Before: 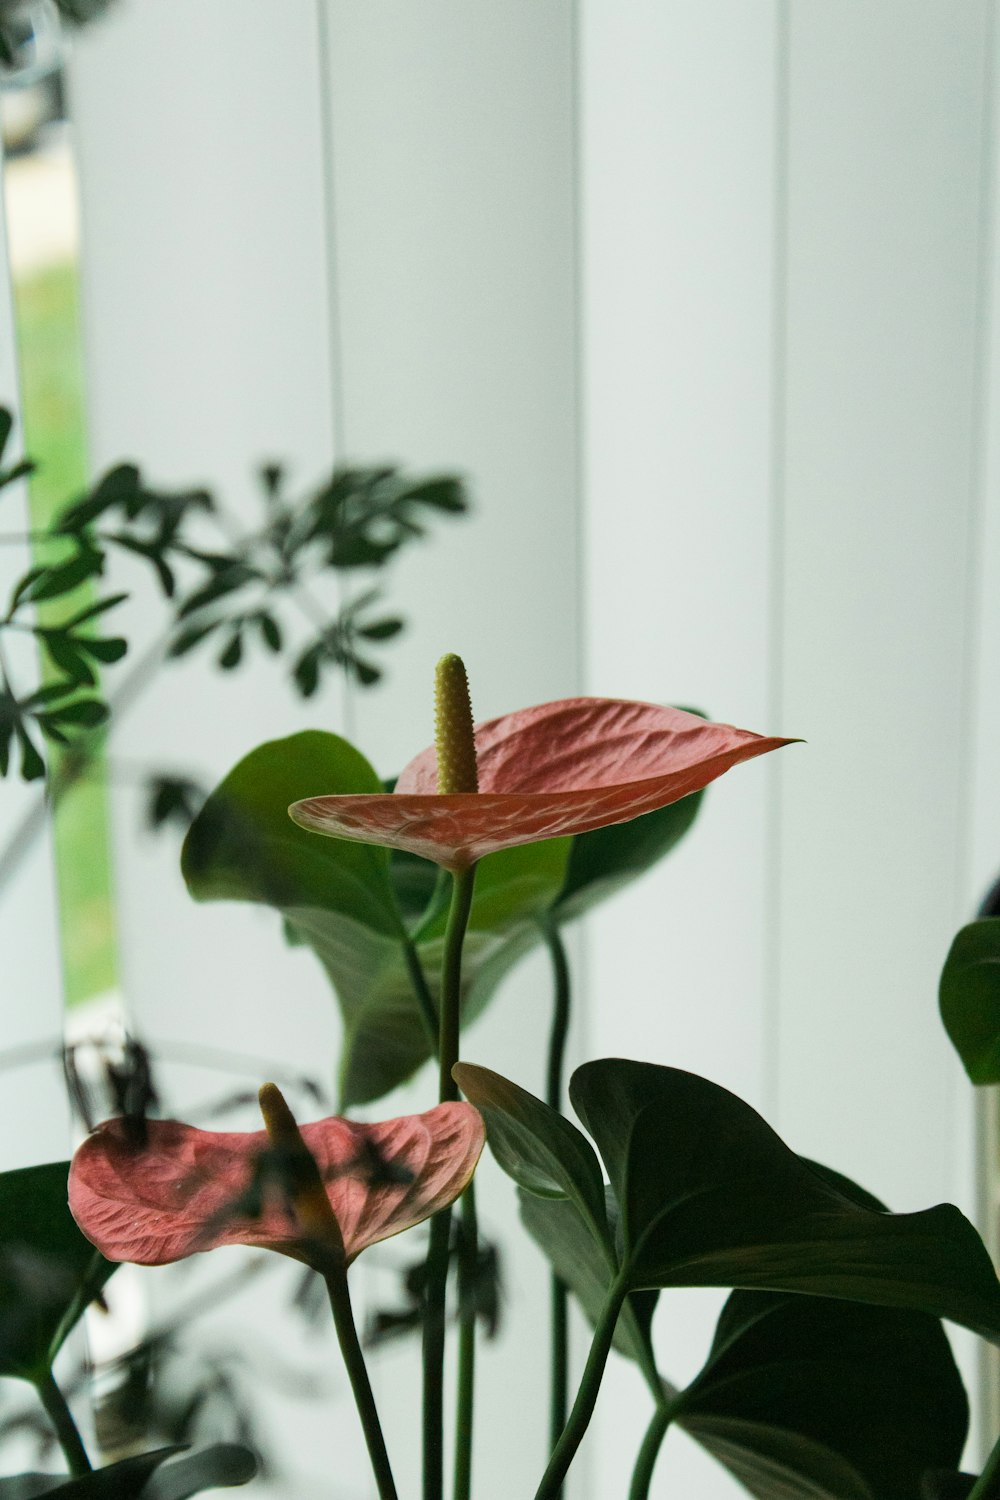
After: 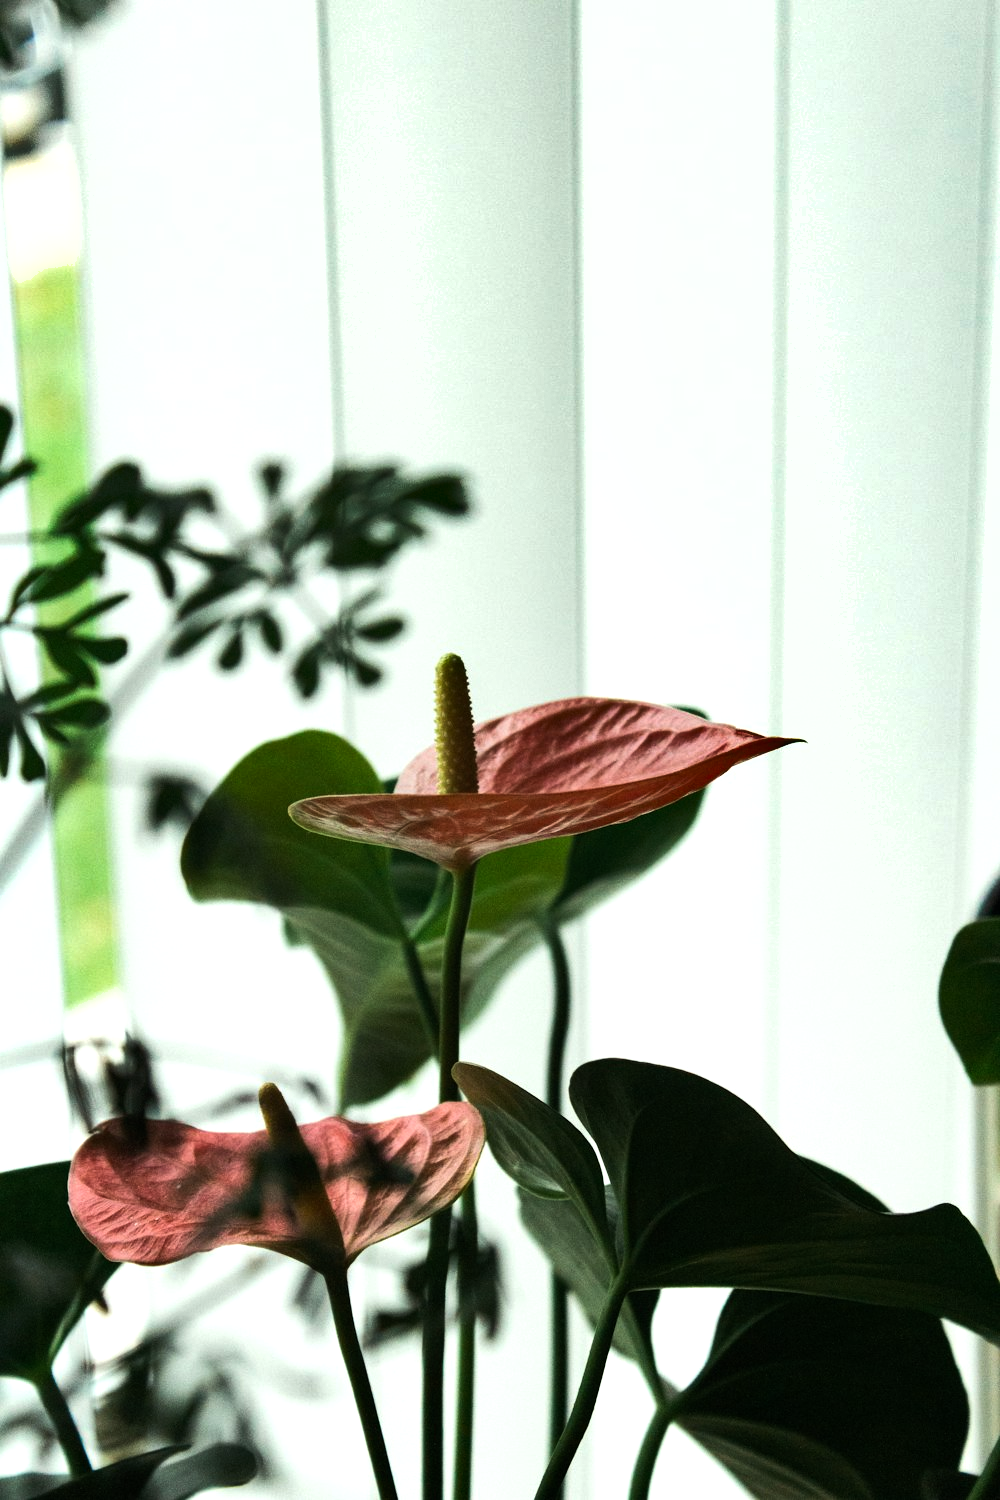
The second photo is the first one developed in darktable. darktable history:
shadows and highlights: shadows 22.7, highlights -48.71, soften with gaussian
tone equalizer: -8 EV -0.75 EV, -7 EV -0.7 EV, -6 EV -0.6 EV, -5 EV -0.4 EV, -3 EV 0.4 EV, -2 EV 0.6 EV, -1 EV 0.7 EV, +0 EV 0.75 EV, edges refinement/feathering 500, mask exposure compensation -1.57 EV, preserve details no
